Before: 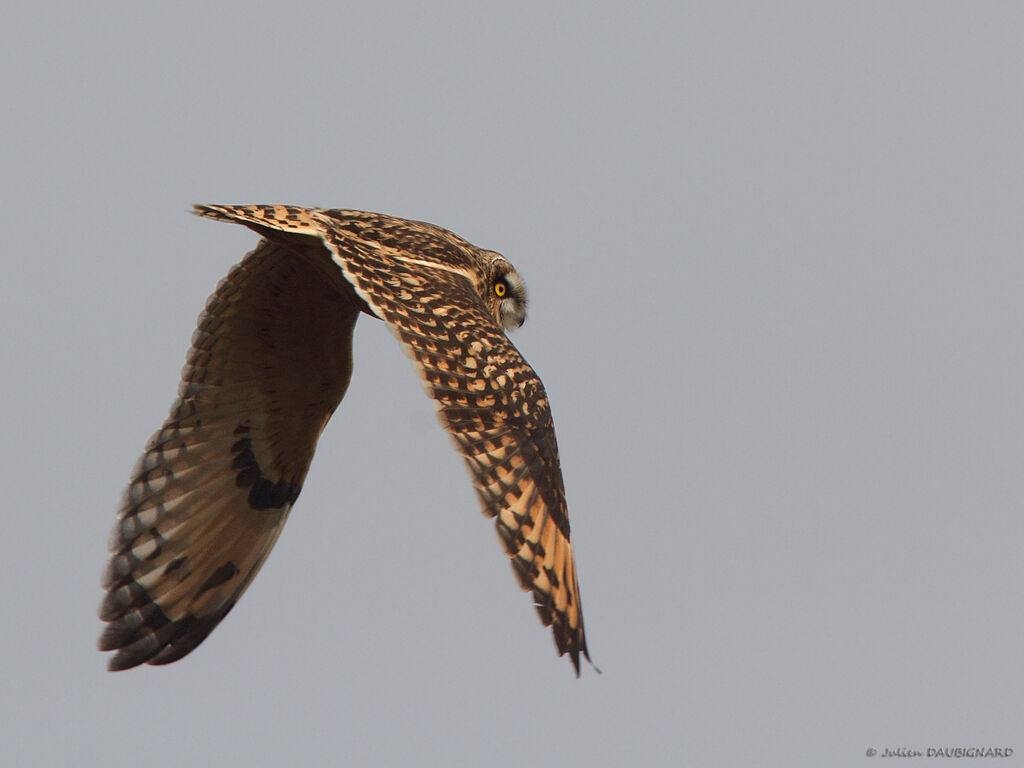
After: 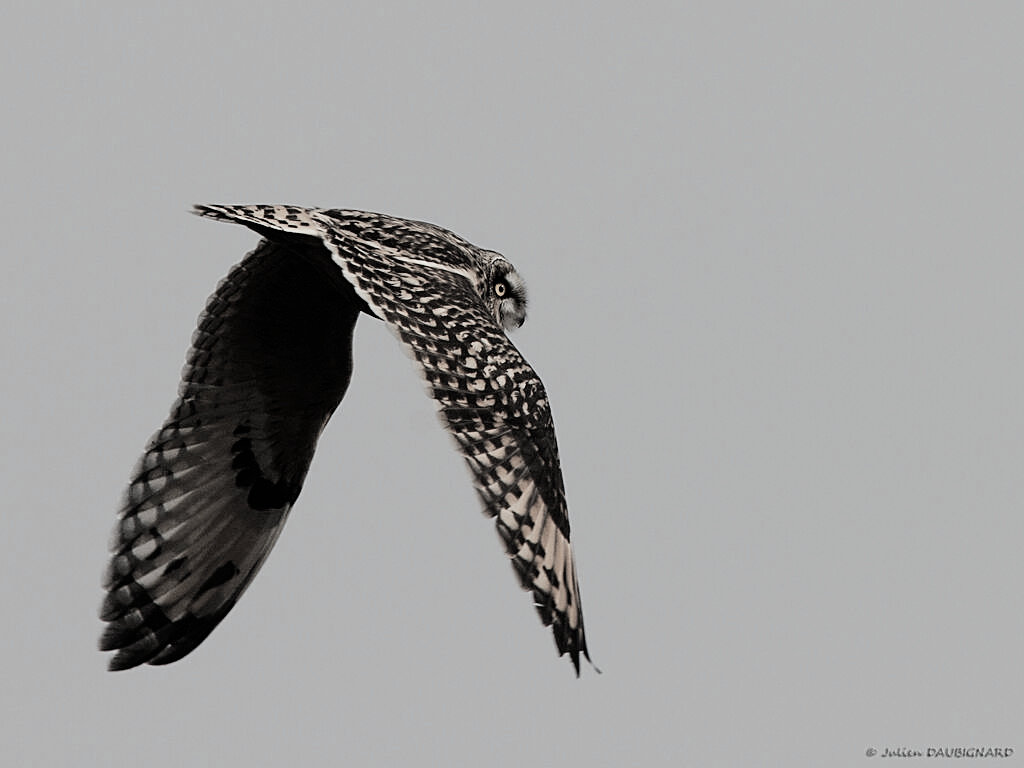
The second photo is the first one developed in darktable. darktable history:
filmic rgb: black relative exposure -5.12 EV, white relative exposure 3.96 EV, hardness 2.89, contrast 1.3, highlights saturation mix -30.94%
exposure: black level correction -0.001, exposure 0.079 EV, compensate highlight preservation false
sharpen: on, module defaults
color correction: highlights b* 0.032, saturation 0.227
